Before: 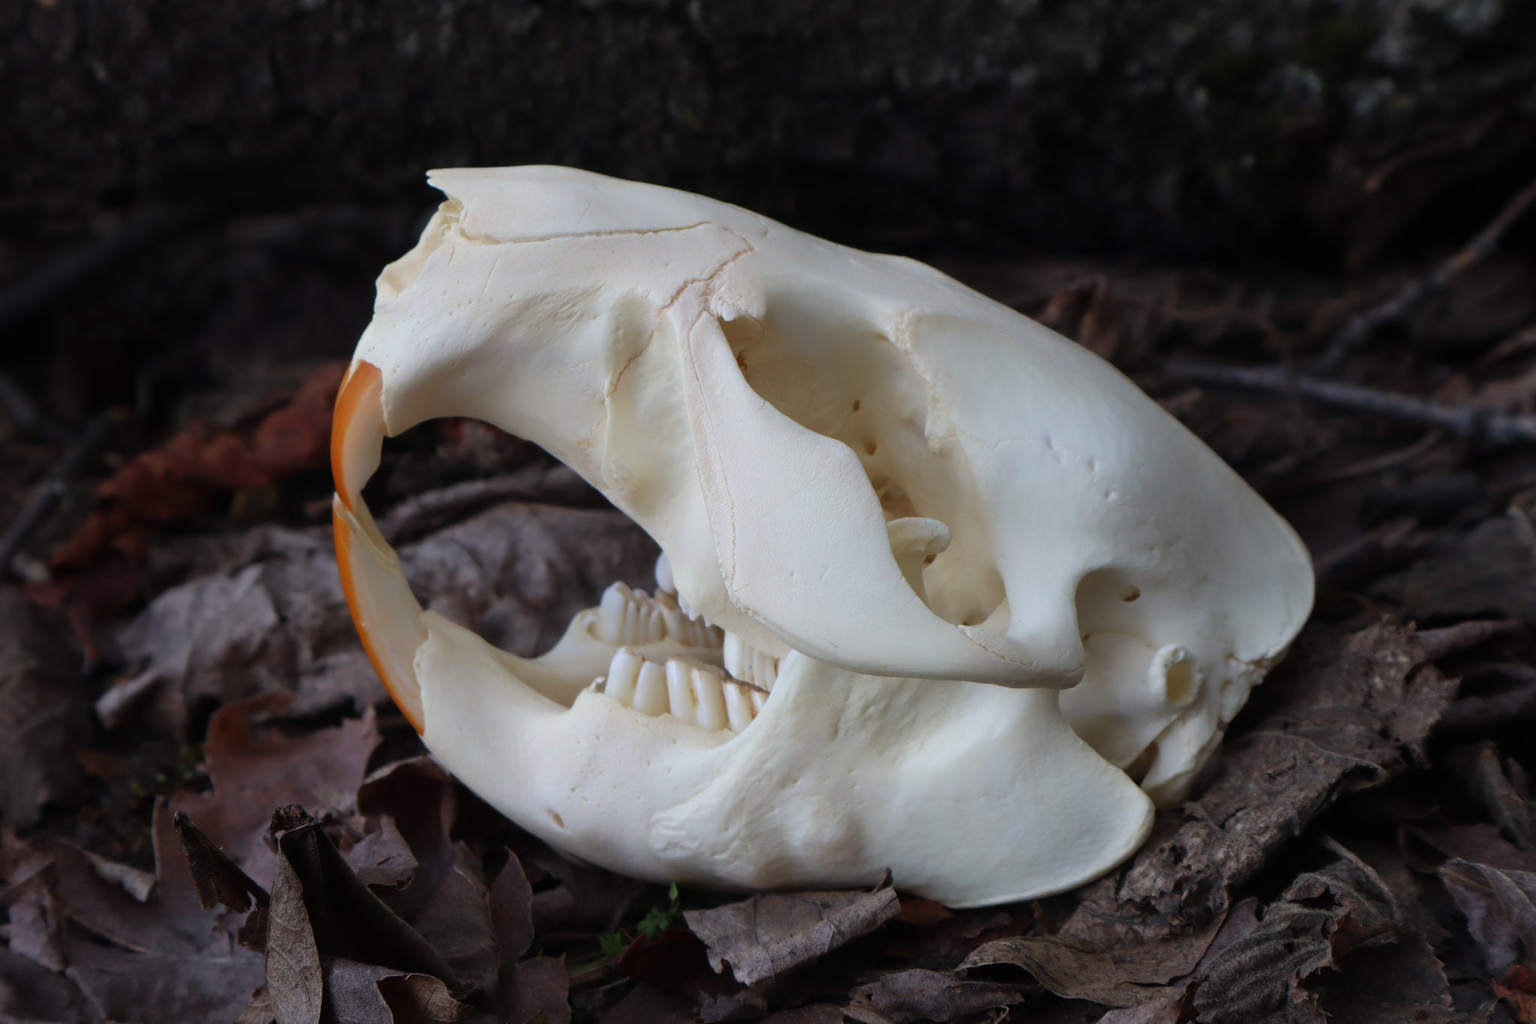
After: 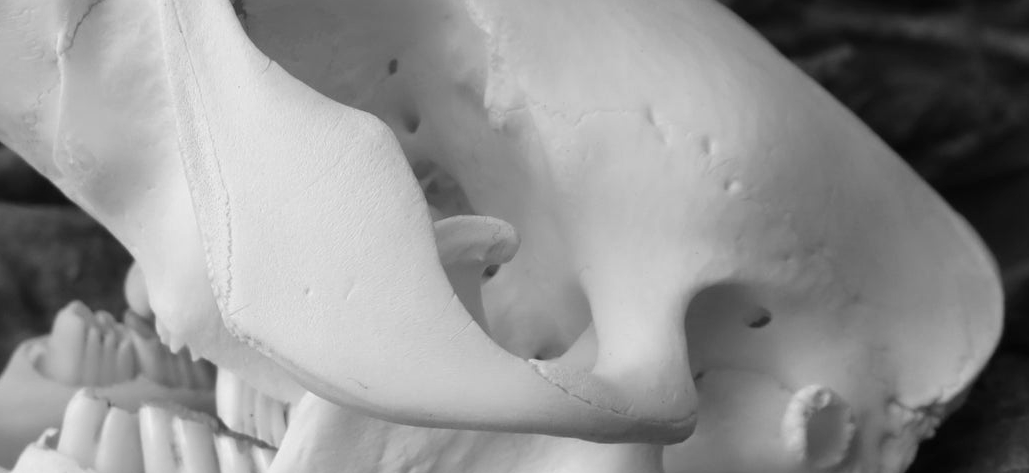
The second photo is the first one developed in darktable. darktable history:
monochrome: on, module defaults
crop: left 36.607%, top 34.735%, right 13.146%, bottom 30.611%
exposure: exposure 0.3 EV, compensate highlight preservation false
